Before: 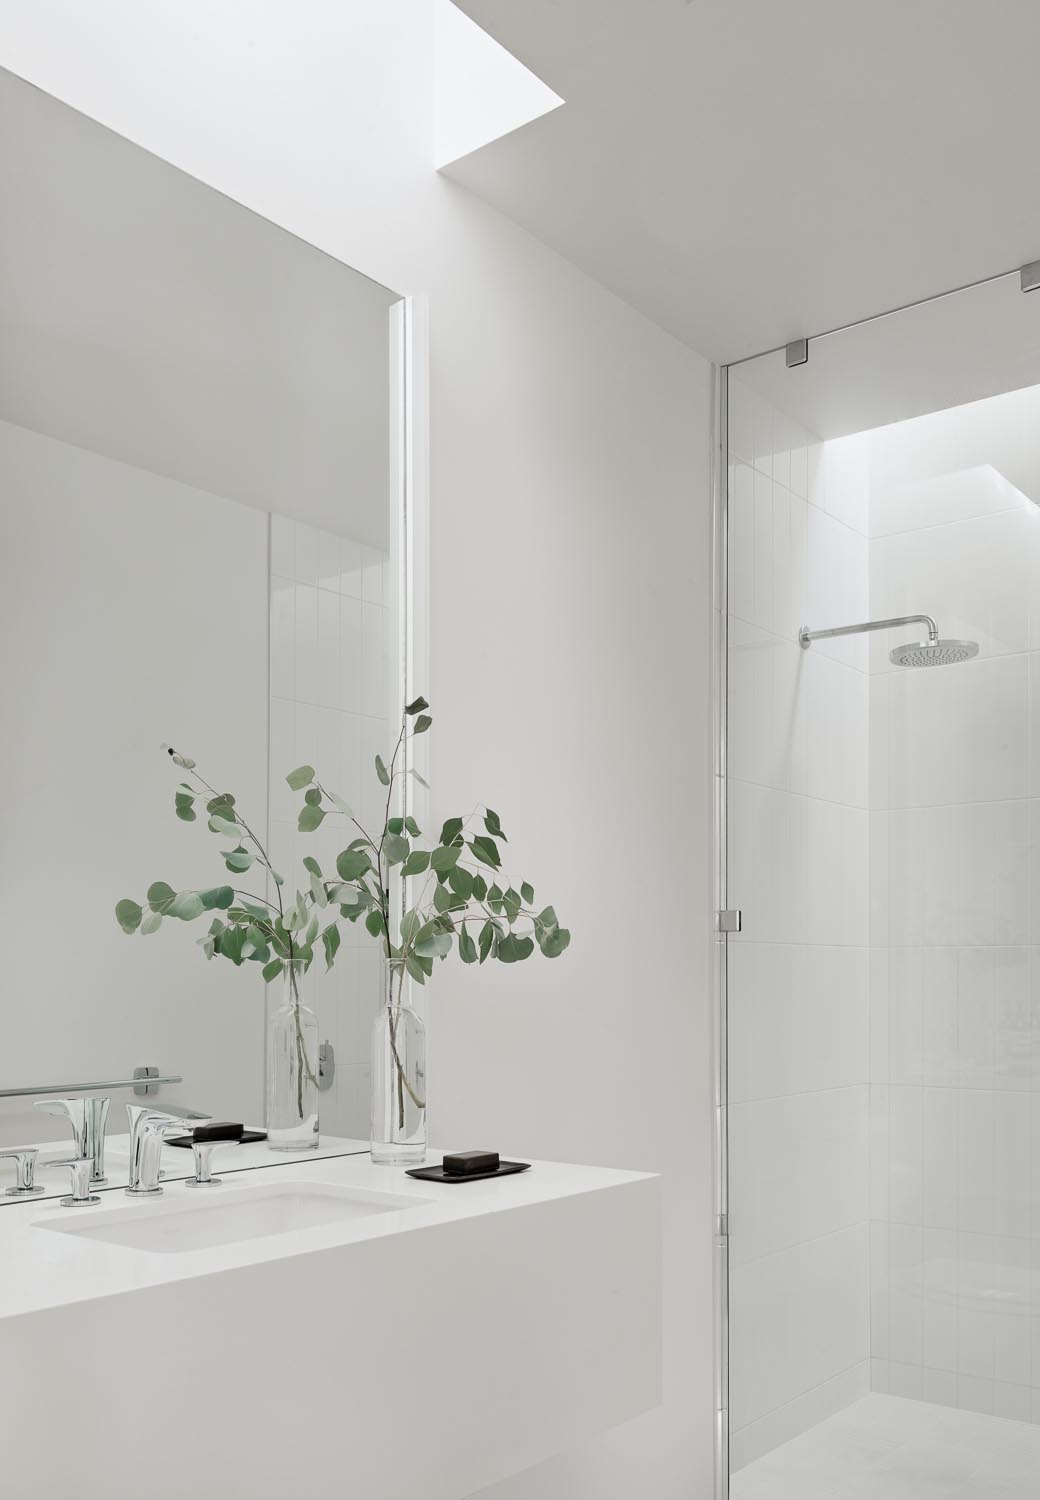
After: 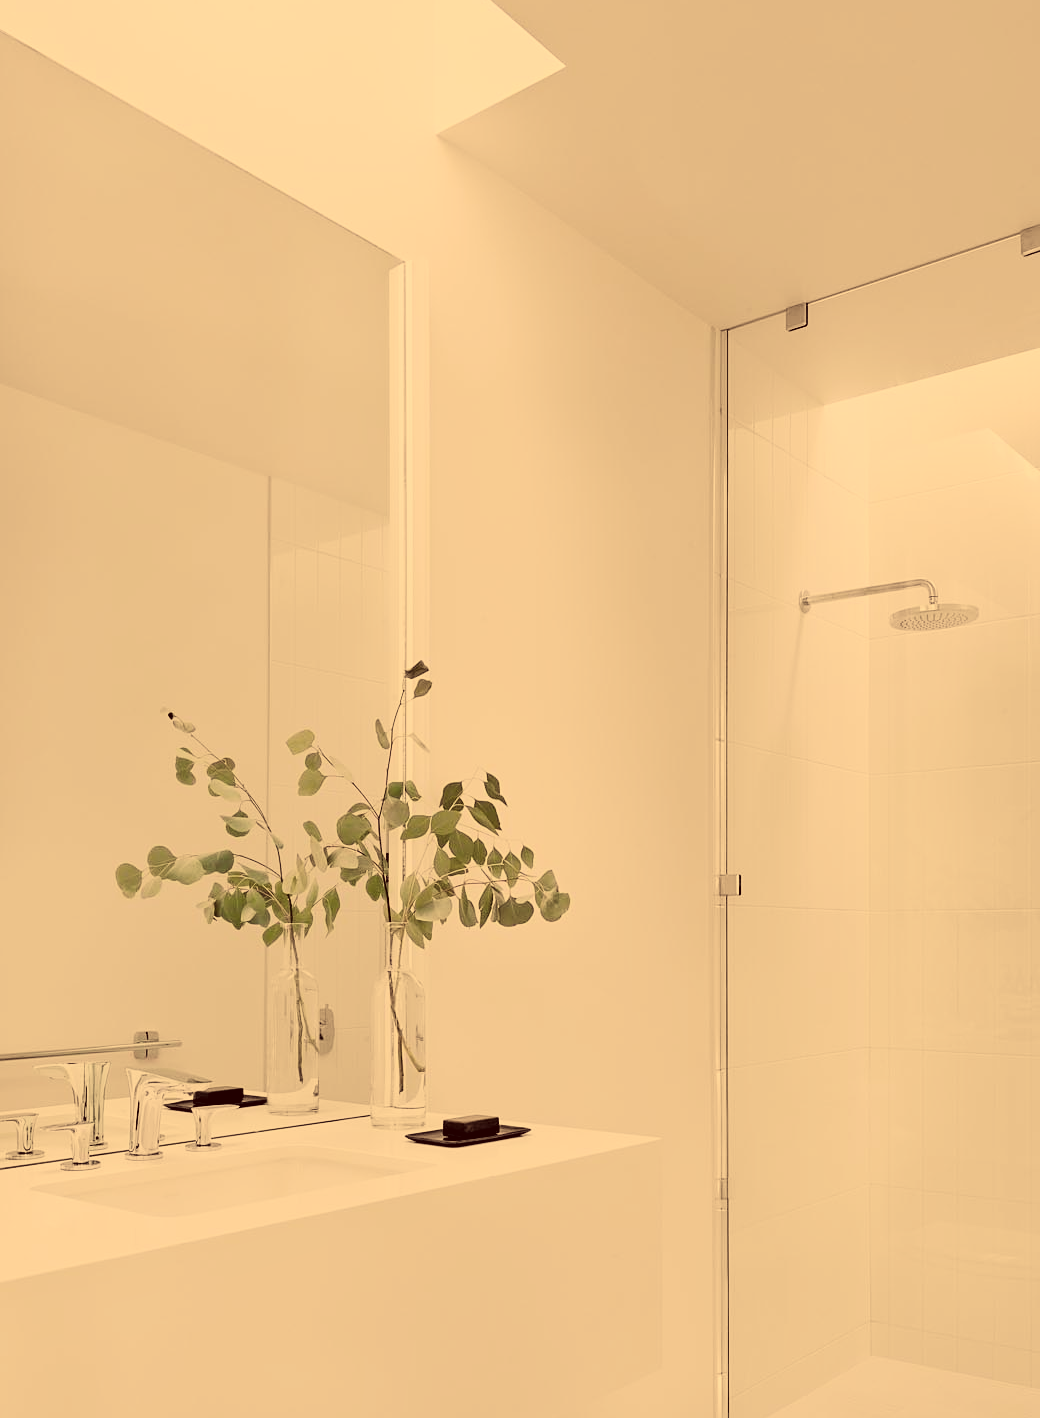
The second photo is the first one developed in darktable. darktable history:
filmic rgb: black relative exposure -7.65 EV, white relative exposure 4.56 EV, threshold 5.95 EV, hardness 3.61, enable highlight reconstruction true
contrast brightness saturation: contrast -0.05, saturation -0.405
color correction: highlights a* 9.97, highlights b* 39.16, shadows a* 15.01, shadows b* 3.58
color balance rgb: highlights gain › luminance 17.936%, perceptual saturation grading › global saturation 30.592%, global vibrance 30.235%, contrast 9.793%
shadows and highlights: radius 335.11, shadows 64.58, highlights 5.4, compress 87.66%, soften with gaussian
sharpen: amount 0.205
crop and rotate: top 2.411%, bottom 3.051%
tone equalizer: -8 EV -0.453 EV, -7 EV -0.39 EV, -6 EV -0.306 EV, -5 EV -0.245 EV, -3 EV 0.224 EV, -2 EV 0.353 EV, -1 EV 0.377 EV, +0 EV 0.399 EV
